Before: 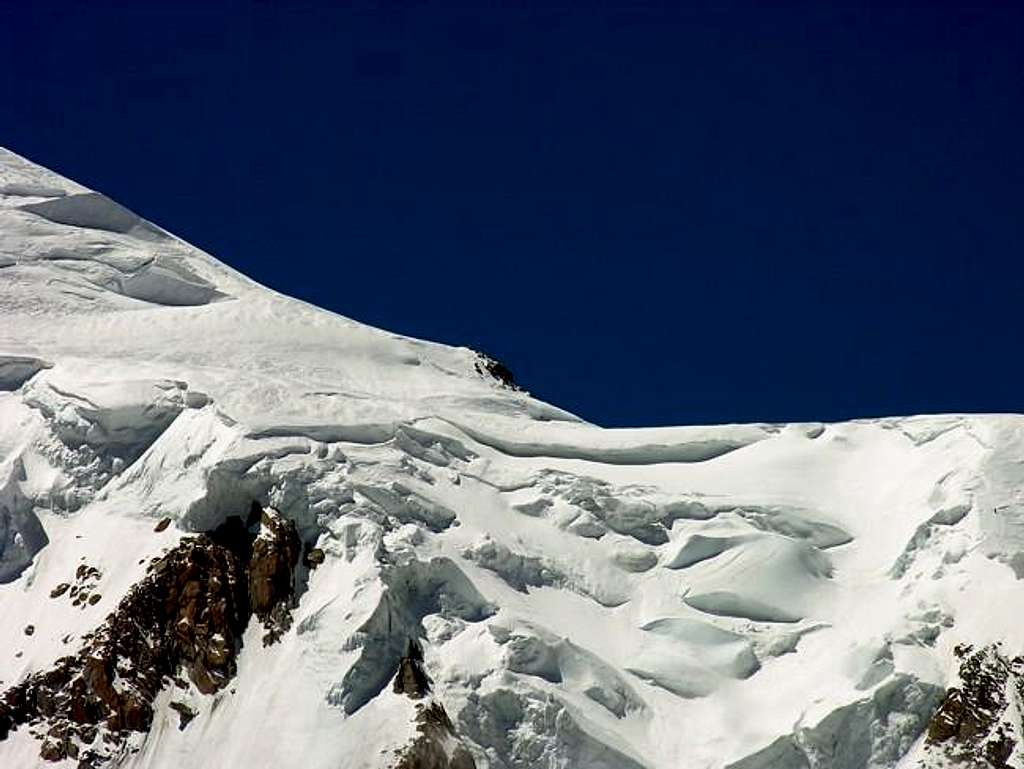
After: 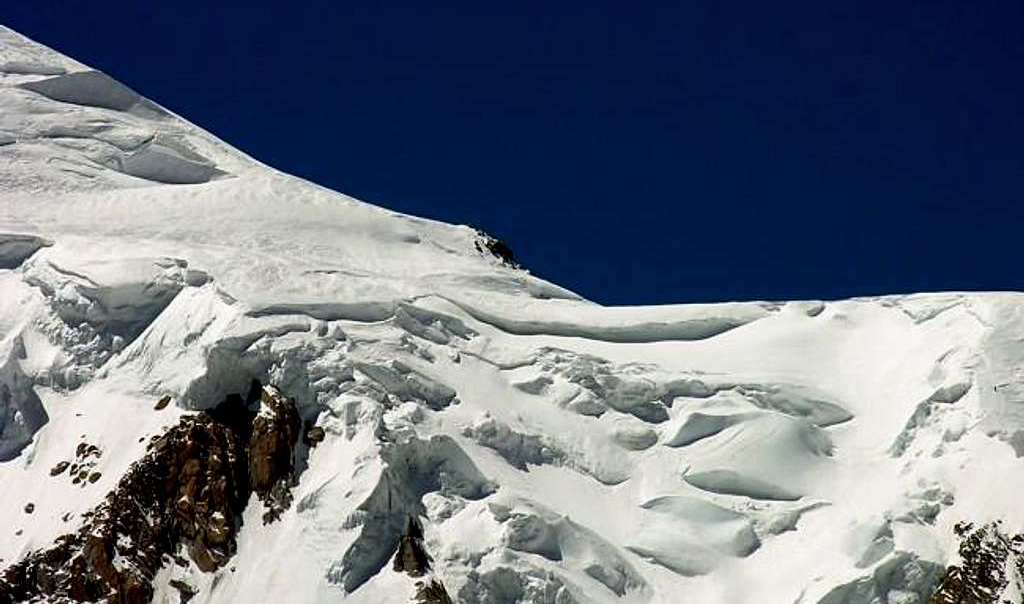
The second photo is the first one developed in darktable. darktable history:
crop and rotate: top 15.915%, bottom 5.412%
